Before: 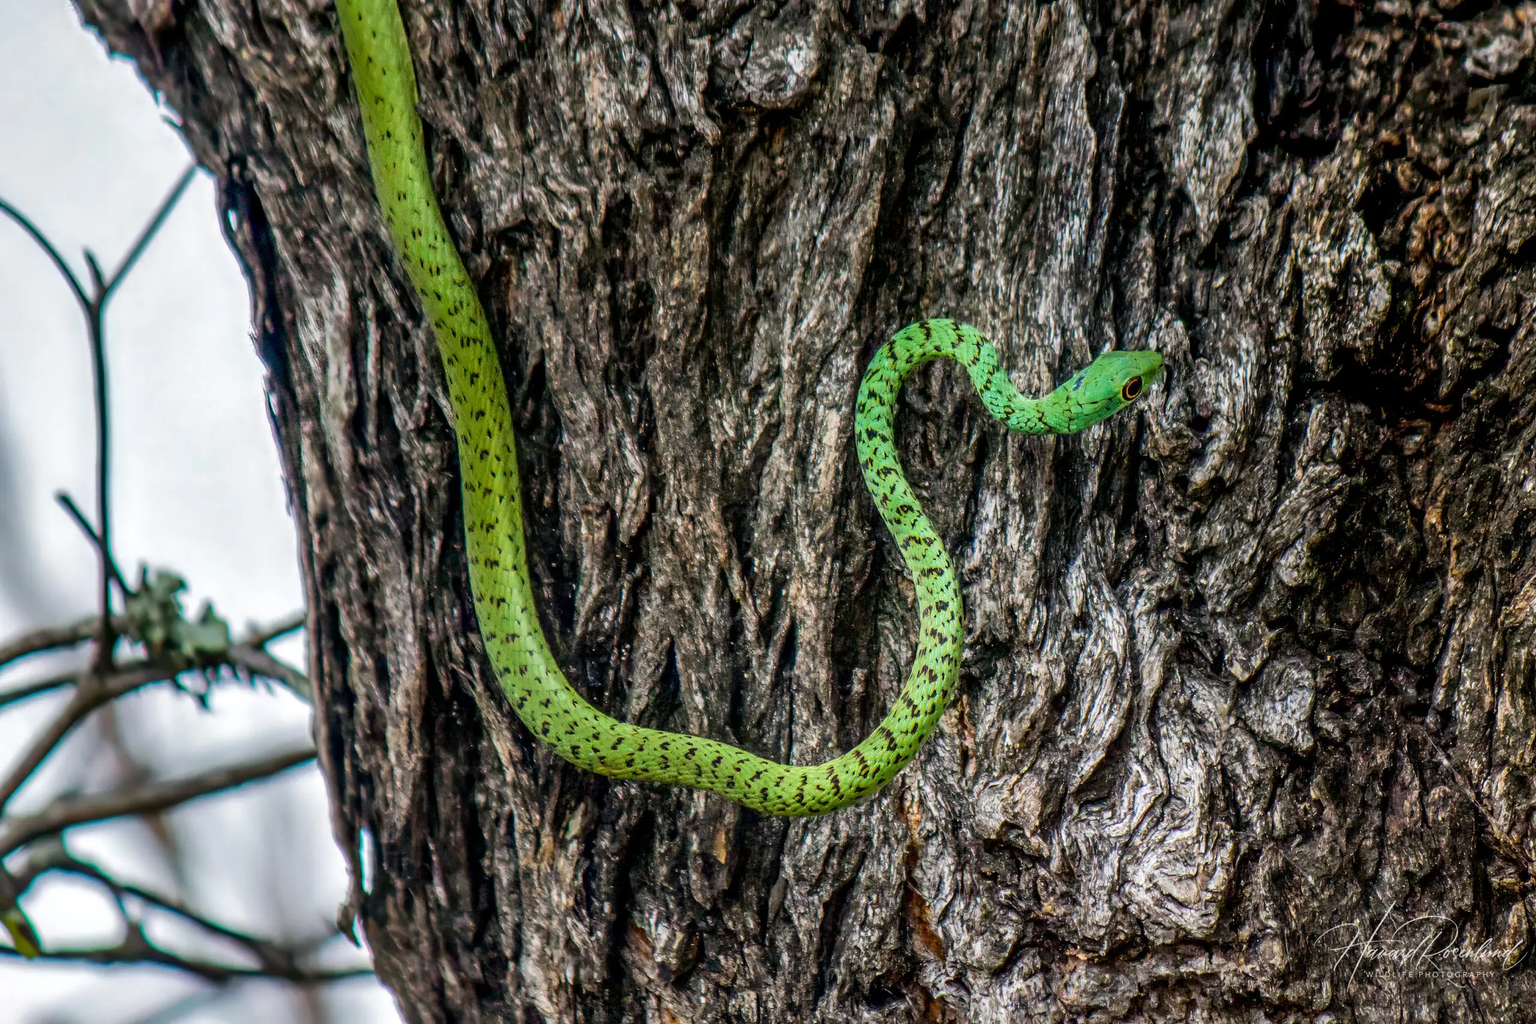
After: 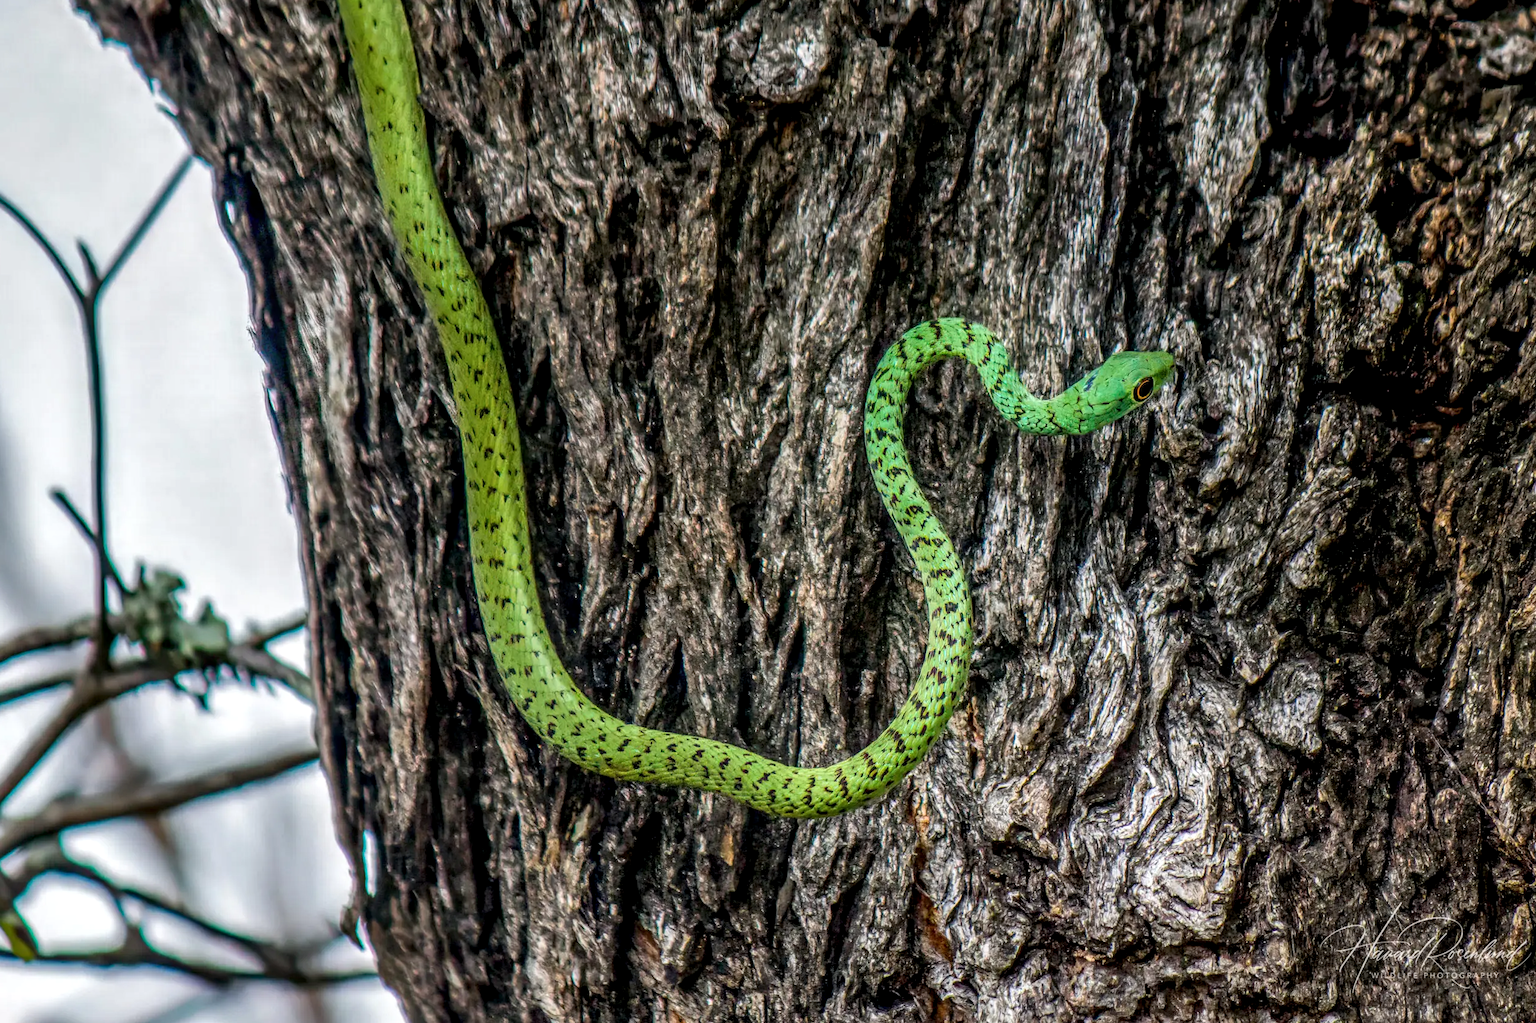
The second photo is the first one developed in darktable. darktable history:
tone equalizer: on, module defaults
local contrast: detail 130%
rotate and perspective: rotation 0.174°, lens shift (vertical) 0.013, lens shift (horizontal) 0.019, shear 0.001, automatic cropping original format, crop left 0.007, crop right 0.991, crop top 0.016, crop bottom 0.997
